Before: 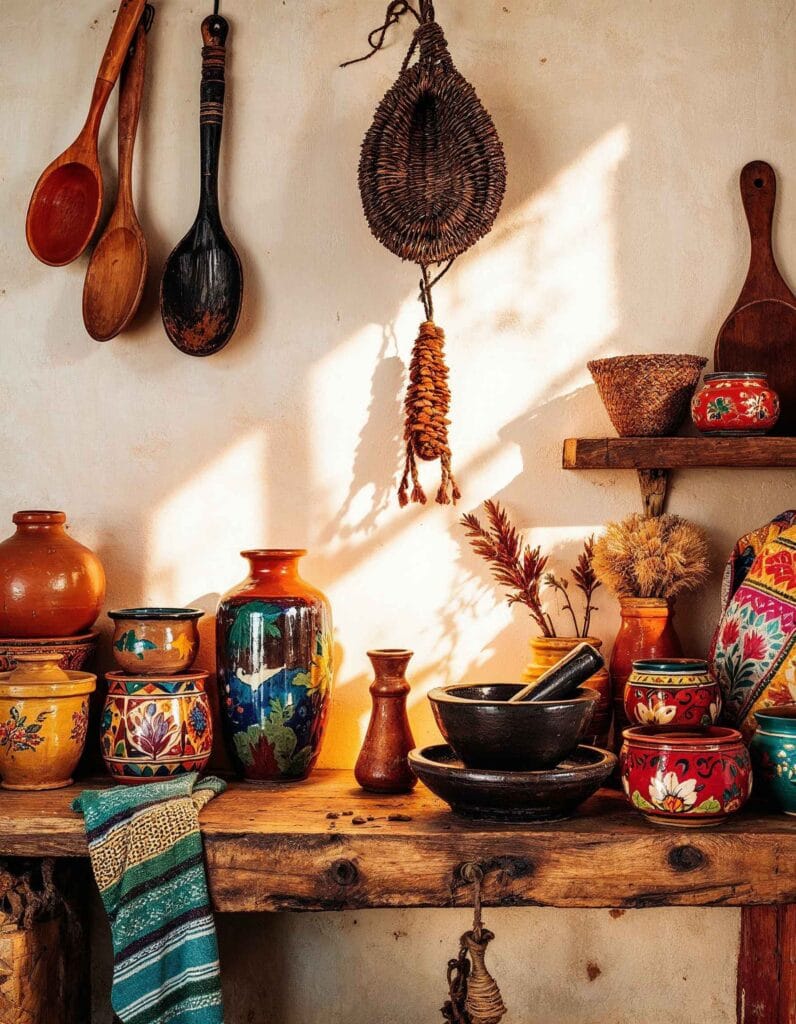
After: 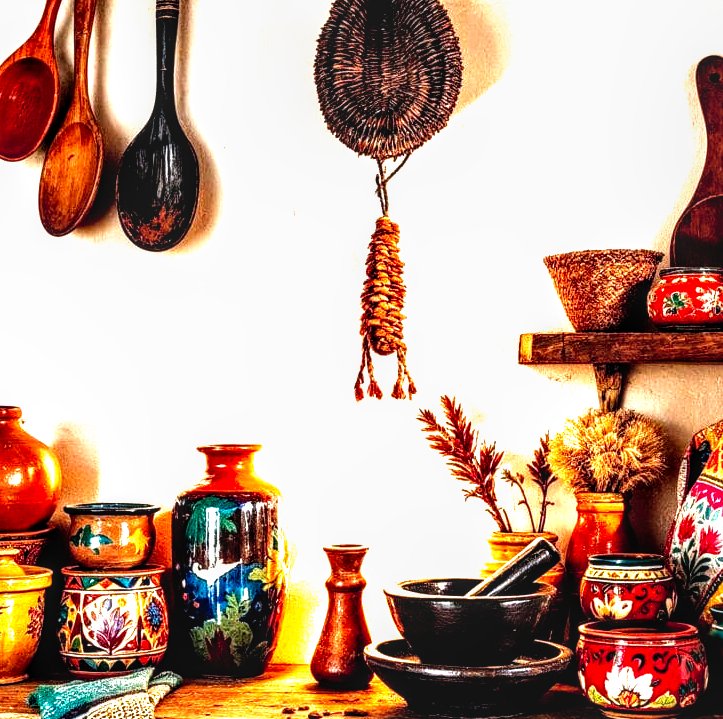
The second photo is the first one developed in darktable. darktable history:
exposure: exposure 0.766 EV, compensate highlight preservation false
white balance: red 0.967, blue 1.049
crop: left 5.596%, top 10.314%, right 3.534%, bottom 19.395%
local contrast: highlights 61%, detail 143%, midtone range 0.428
filmic rgb: black relative exposure -8.2 EV, white relative exposure 2.2 EV, threshold 3 EV, hardness 7.11, latitude 85.74%, contrast 1.696, highlights saturation mix -4%, shadows ↔ highlights balance -2.69%, preserve chrominance no, color science v5 (2021), contrast in shadows safe, contrast in highlights safe, enable highlight reconstruction true
